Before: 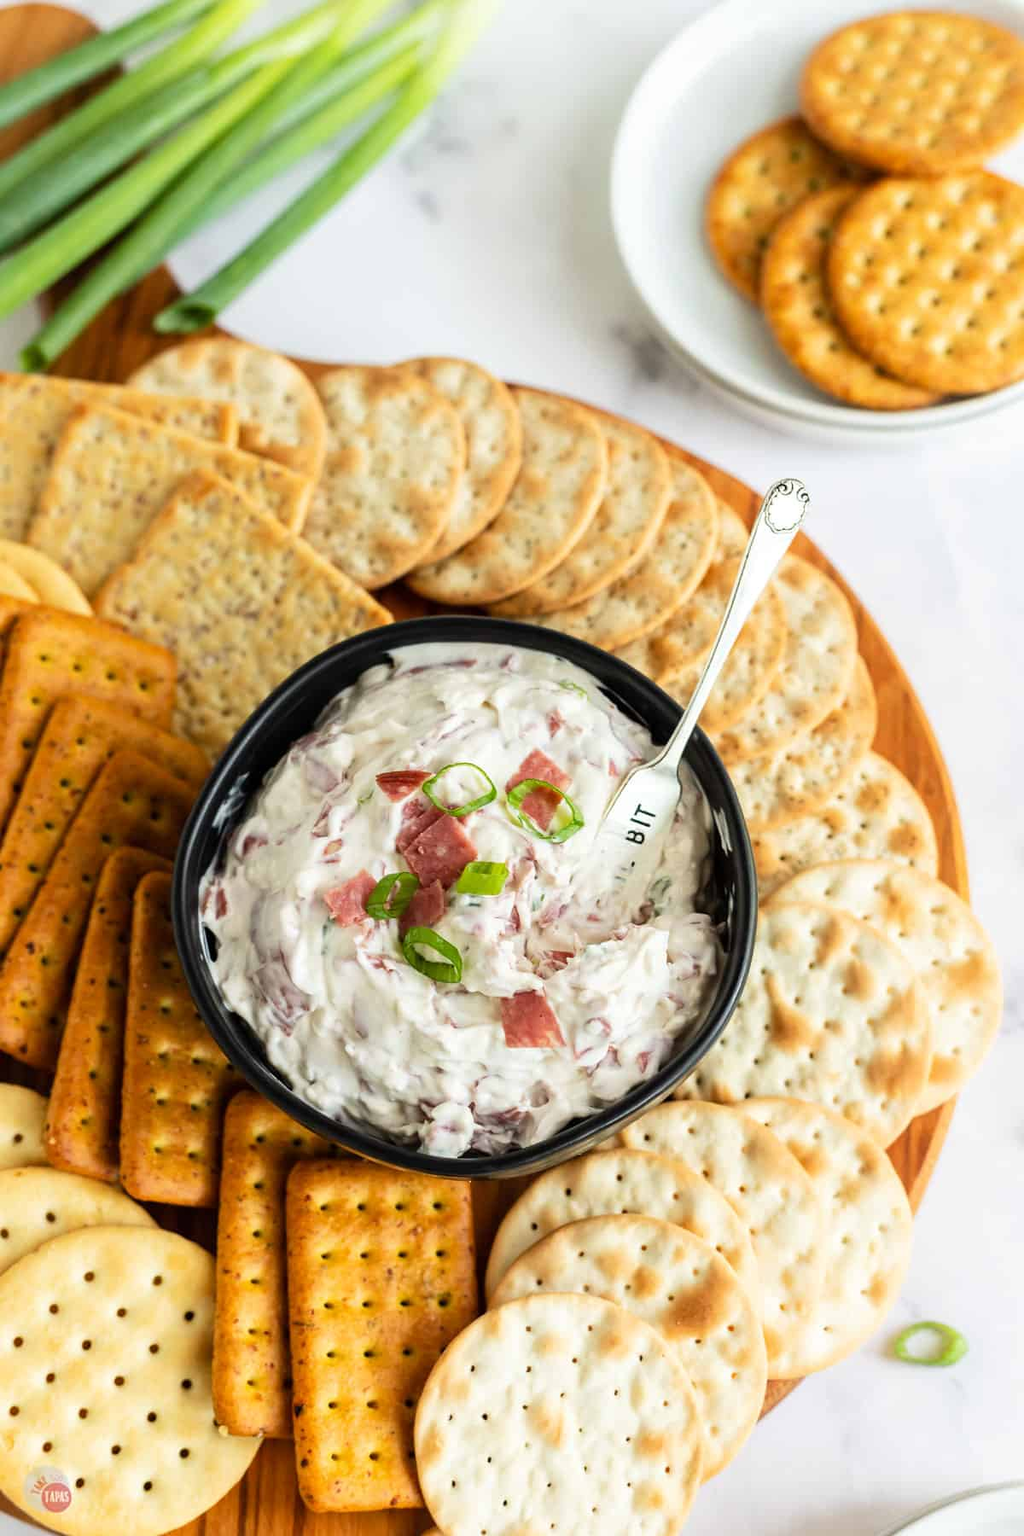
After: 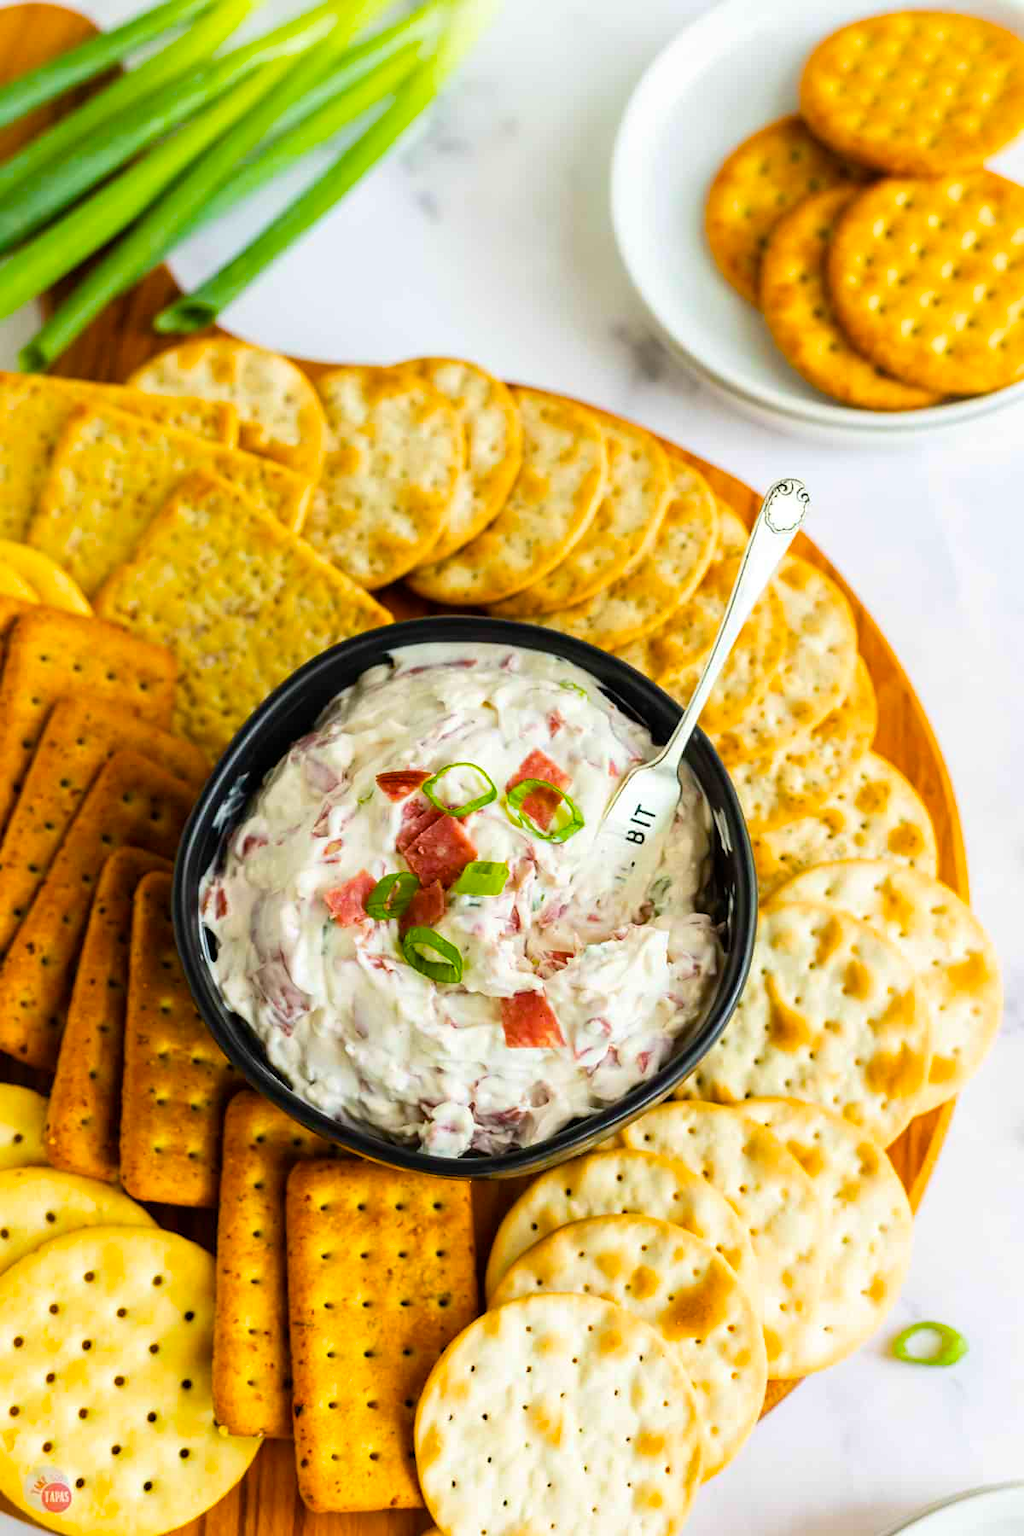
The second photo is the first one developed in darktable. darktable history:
color balance rgb: shadows lift › chroma 0.663%, shadows lift › hue 110.86°, linear chroma grading › global chroma 15.557%, perceptual saturation grading › global saturation 30.572%, global vibrance 20%
